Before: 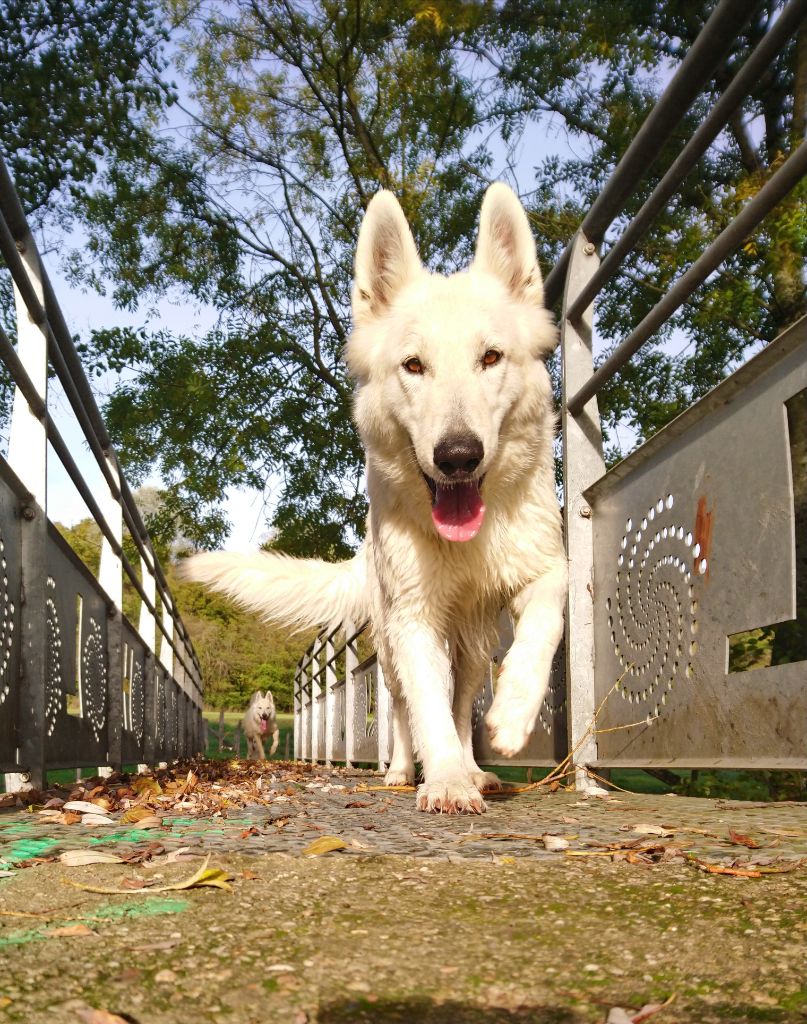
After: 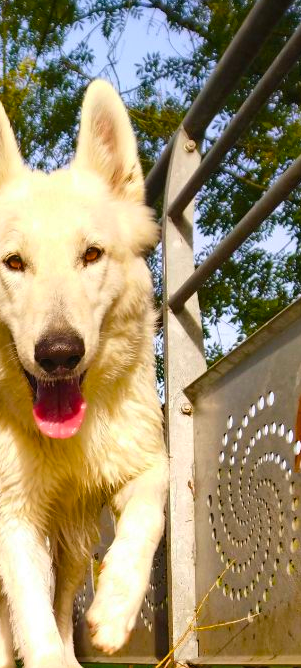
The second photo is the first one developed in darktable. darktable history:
color balance rgb: perceptual saturation grading › global saturation 25.849%, global vibrance 39.443%
crop and rotate: left 49.535%, top 10.095%, right 13.15%, bottom 24.585%
